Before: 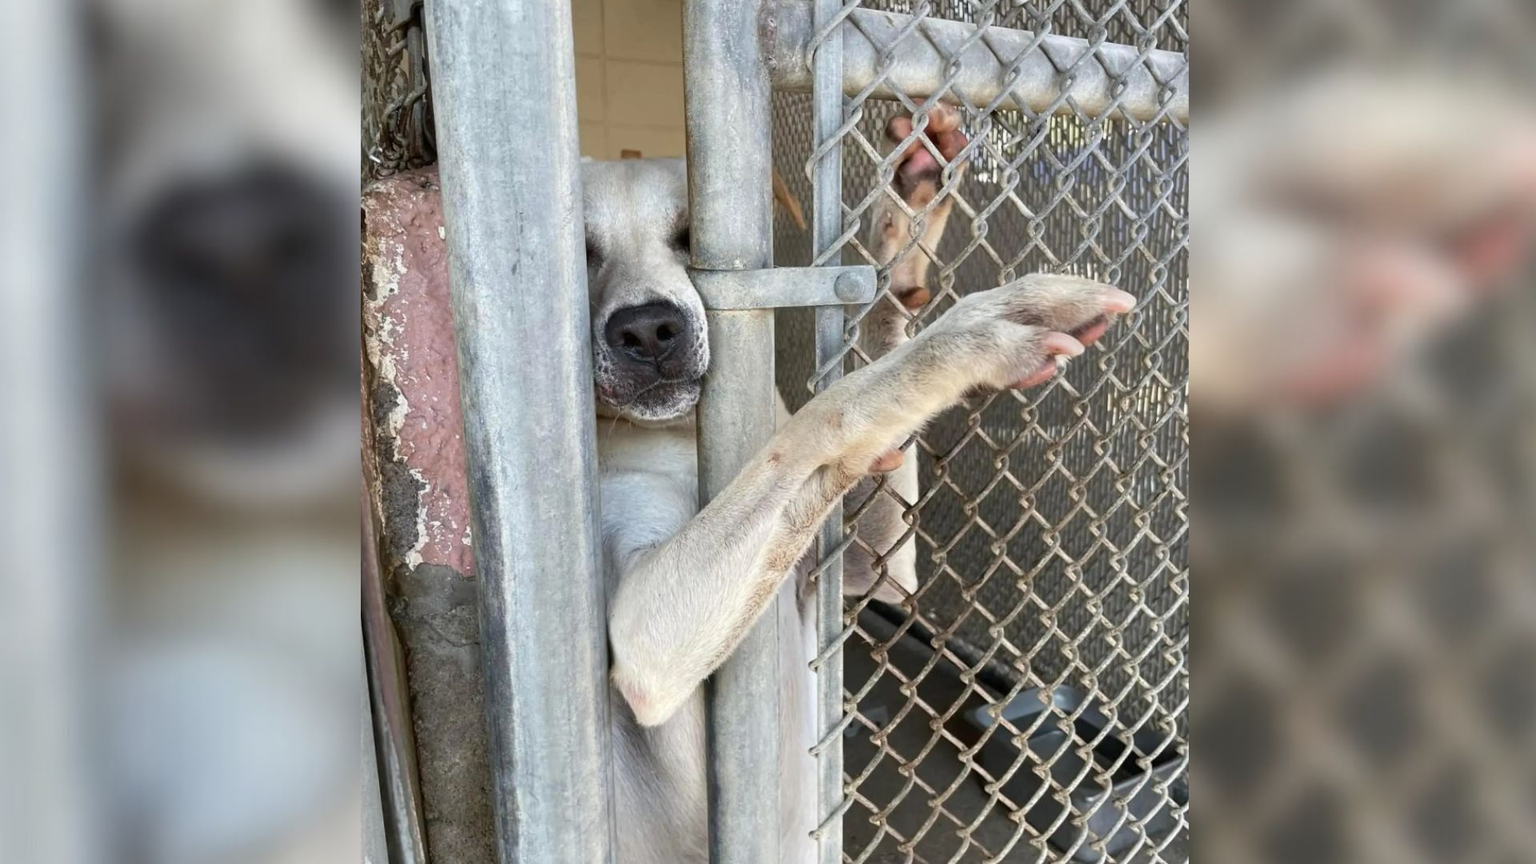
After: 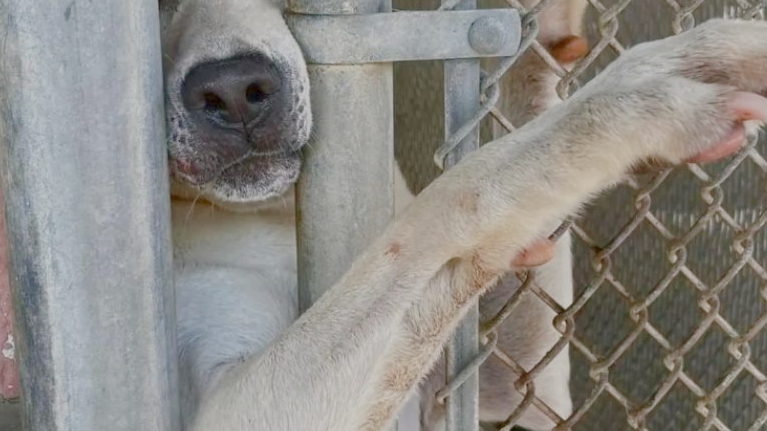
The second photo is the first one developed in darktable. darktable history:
crop: left 30%, top 30%, right 30%, bottom 30%
color balance rgb: shadows lift › chroma 1%, shadows lift › hue 113°, highlights gain › chroma 0.2%, highlights gain › hue 333°, perceptual saturation grading › global saturation 20%, perceptual saturation grading › highlights -50%, perceptual saturation grading › shadows 25%, contrast -30%
